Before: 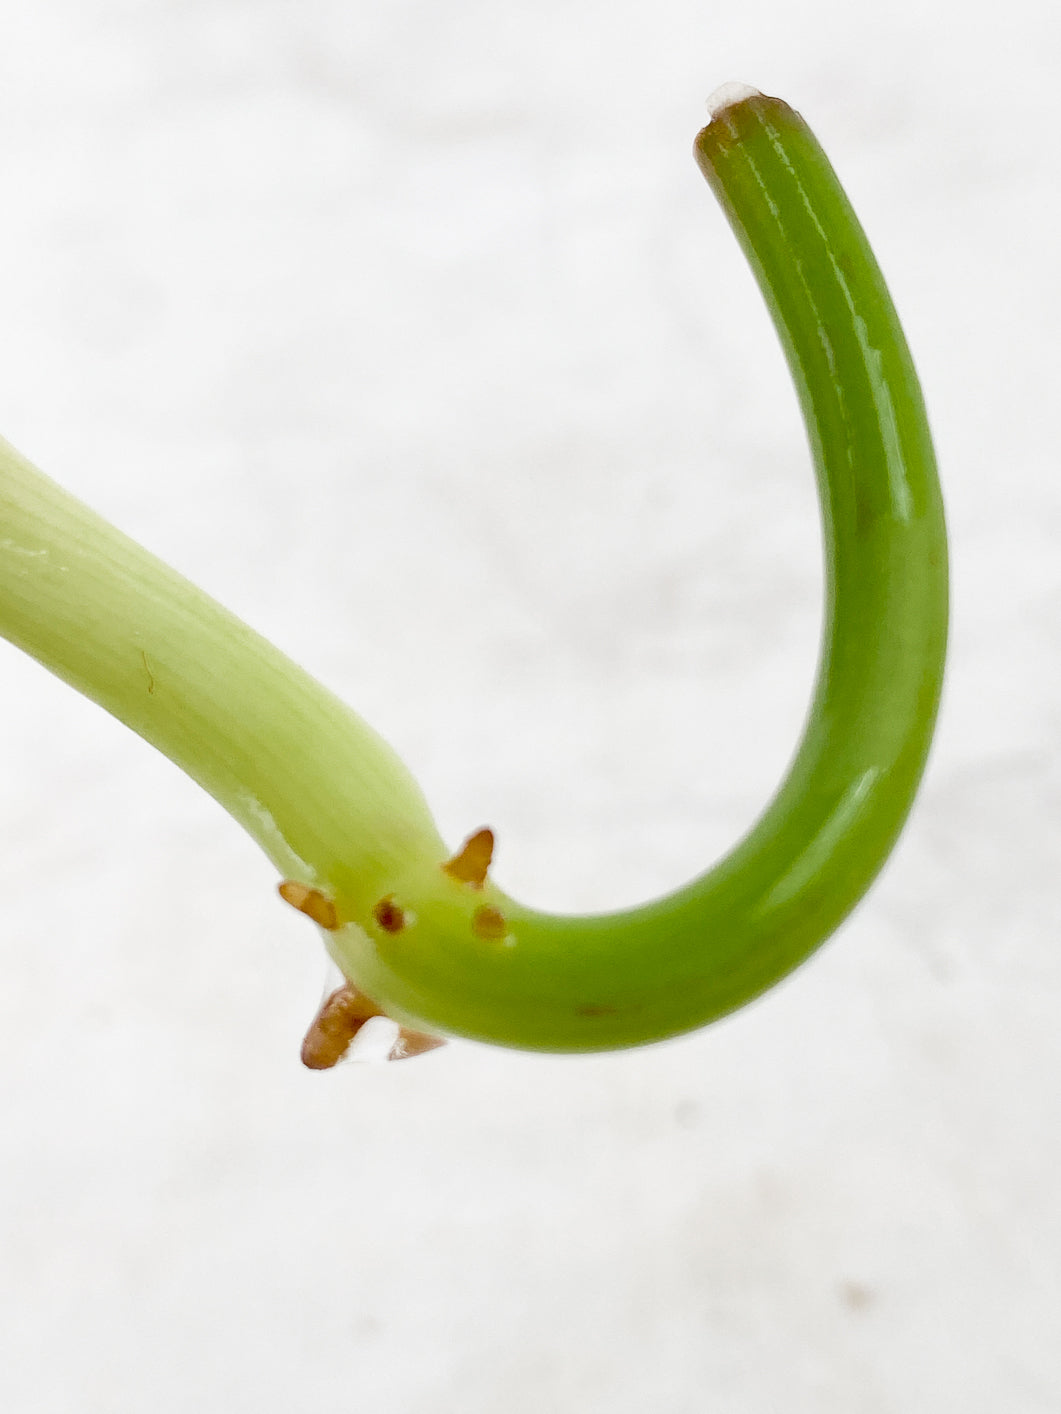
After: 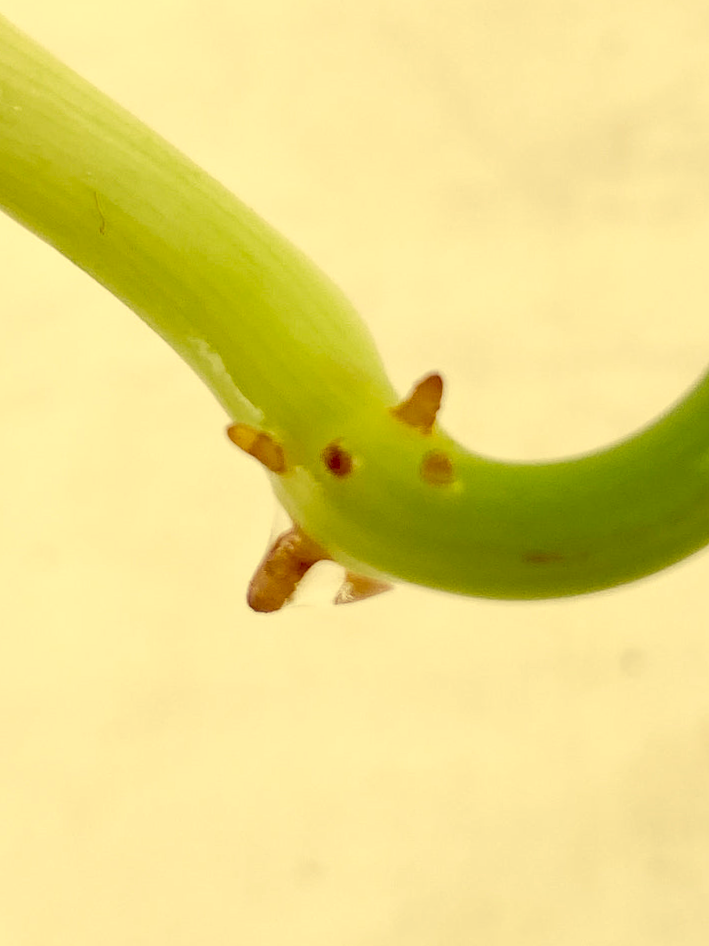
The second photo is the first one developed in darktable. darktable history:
color correction: highlights a* -0.482, highlights b* 40, shadows a* 9.8, shadows b* -0.161
crop and rotate: angle -0.82°, left 3.85%, top 31.828%, right 27.992%
